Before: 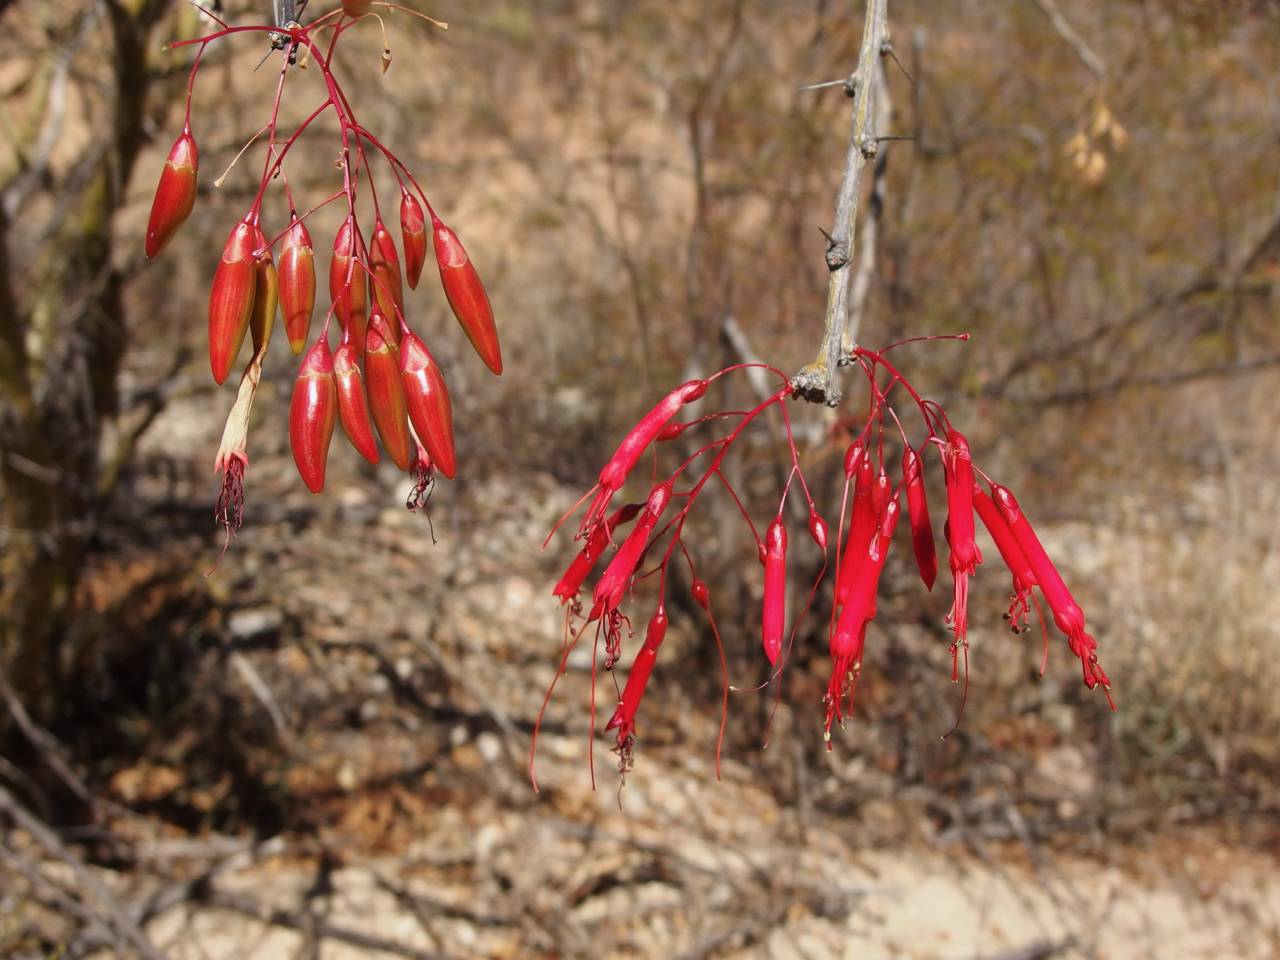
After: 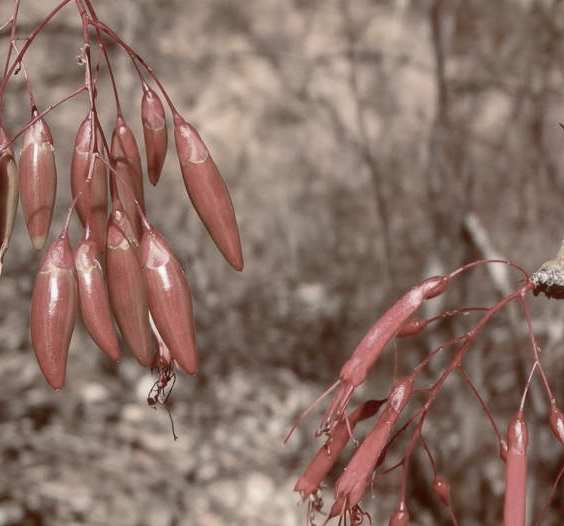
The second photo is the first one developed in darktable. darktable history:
crop: left 20.248%, top 10.86%, right 35.675%, bottom 34.321%
local contrast: on, module defaults
color balance rgb: shadows lift › luminance 1%, shadows lift › chroma 0.2%, shadows lift › hue 20°, power › luminance 1%, power › chroma 0.4%, power › hue 34°, highlights gain › luminance 0.8%, highlights gain › chroma 0.4%, highlights gain › hue 44°, global offset › chroma 0.4%, global offset › hue 34°, white fulcrum 0.08 EV, linear chroma grading › shadows -7%, linear chroma grading › highlights -7%, linear chroma grading › global chroma -10%, linear chroma grading › mid-tones -8%, perceptual saturation grading › global saturation -28%, perceptual saturation grading › highlights -20%, perceptual saturation grading › mid-tones -24%, perceptual saturation grading › shadows -24%, perceptual brilliance grading › global brilliance -1%, perceptual brilliance grading › highlights -1%, perceptual brilliance grading › mid-tones -1%, perceptual brilliance grading › shadows -1%, global vibrance -17%, contrast -6%
